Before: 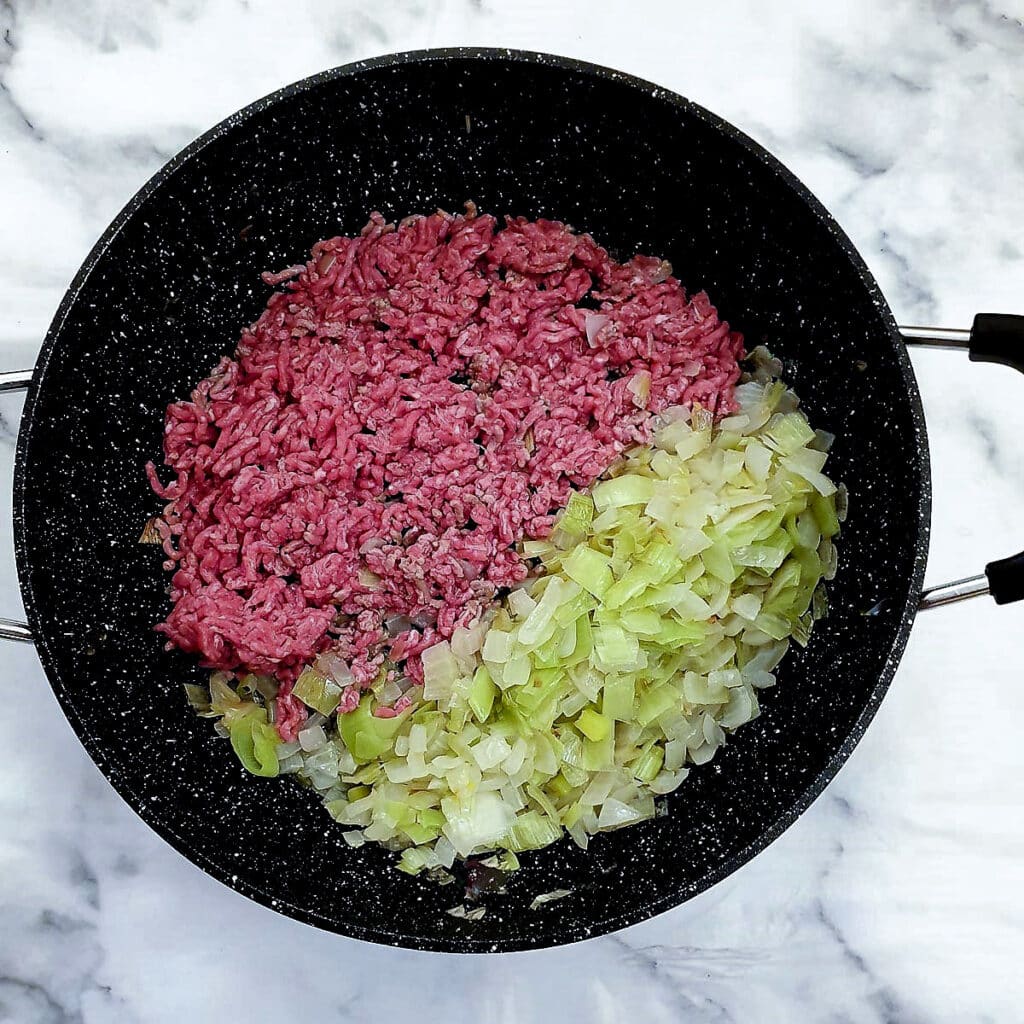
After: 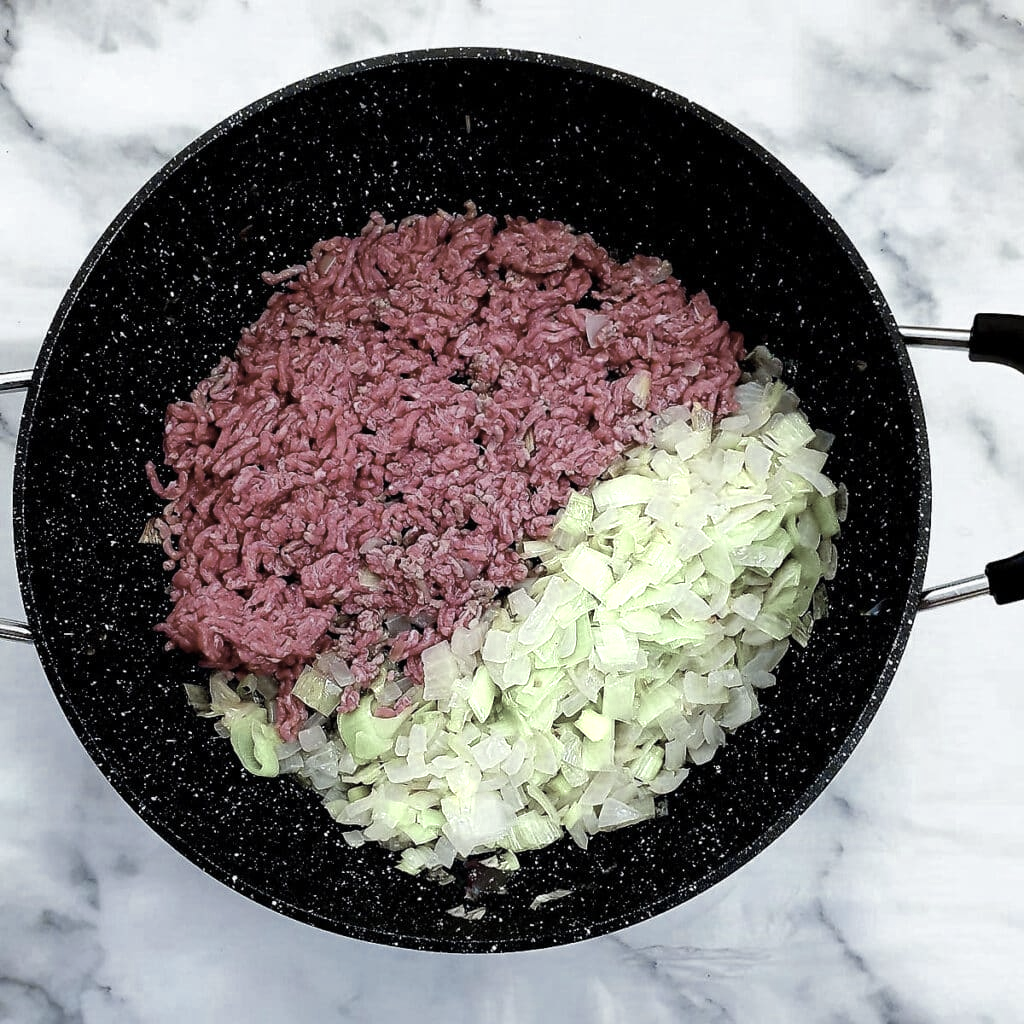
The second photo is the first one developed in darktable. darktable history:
color zones: curves: ch0 [(0.25, 0.667) (0.758, 0.368)]; ch1 [(0.215, 0.245) (0.761, 0.373)]; ch2 [(0.247, 0.554) (0.761, 0.436)]
